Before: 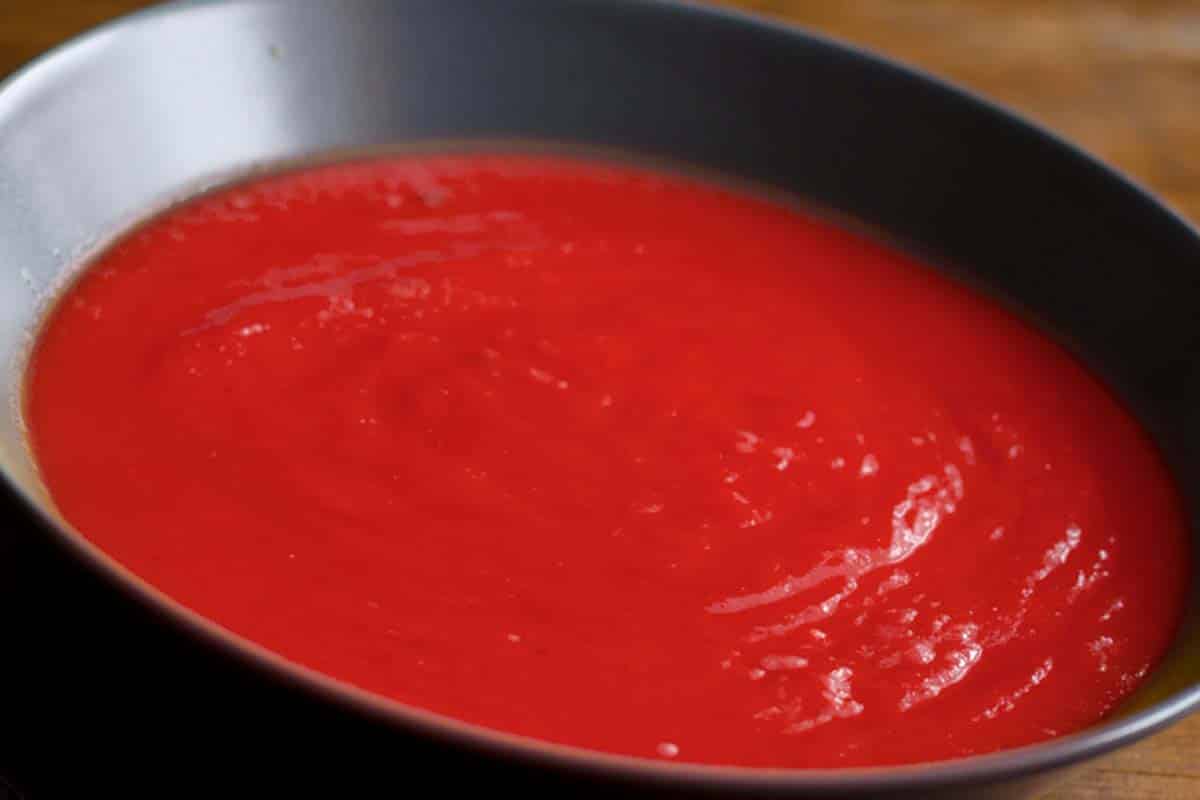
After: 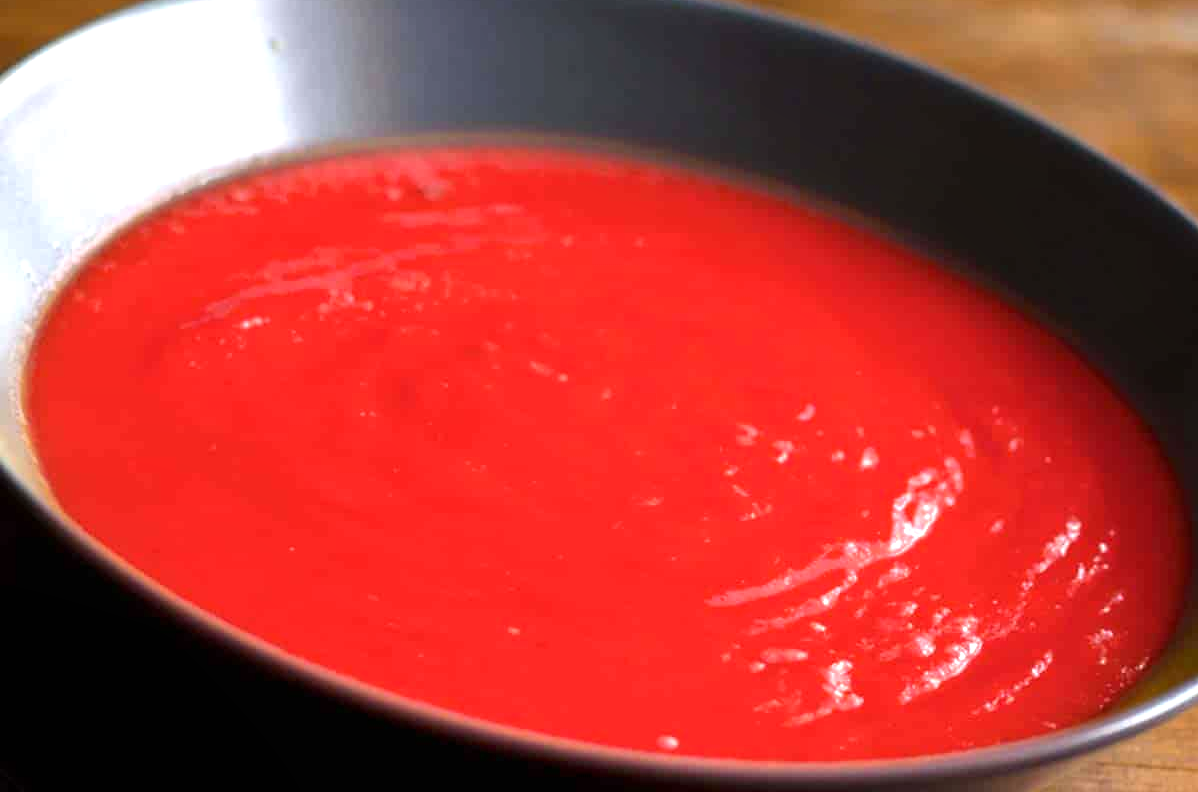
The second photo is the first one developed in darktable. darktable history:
crop: top 0.972%, right 0.116%
tone equalizer: -8 EV -1.06 EV, -7 EV -1.02 EV, -6 EV -0.842 EV, -5 EV -0.585 EV, -3 EV 0.57 EV, -2 EV 0.89 EV, -1 EV 1 EV, +0 EV 1.06 EV, smoothing diameter 24.83%, edges refinement/feathering 7.76, preserve details guided filter
